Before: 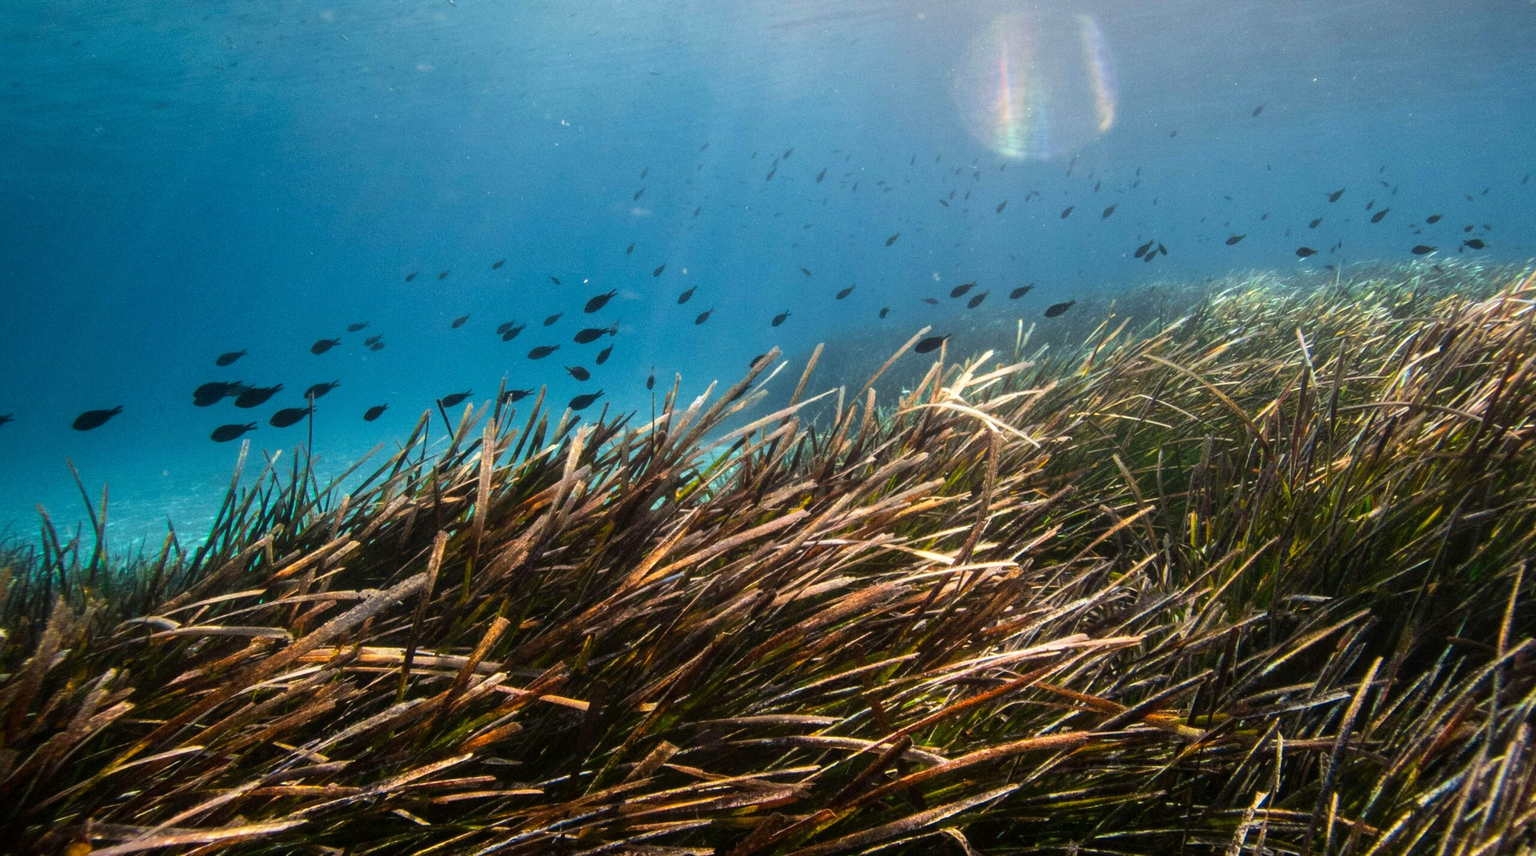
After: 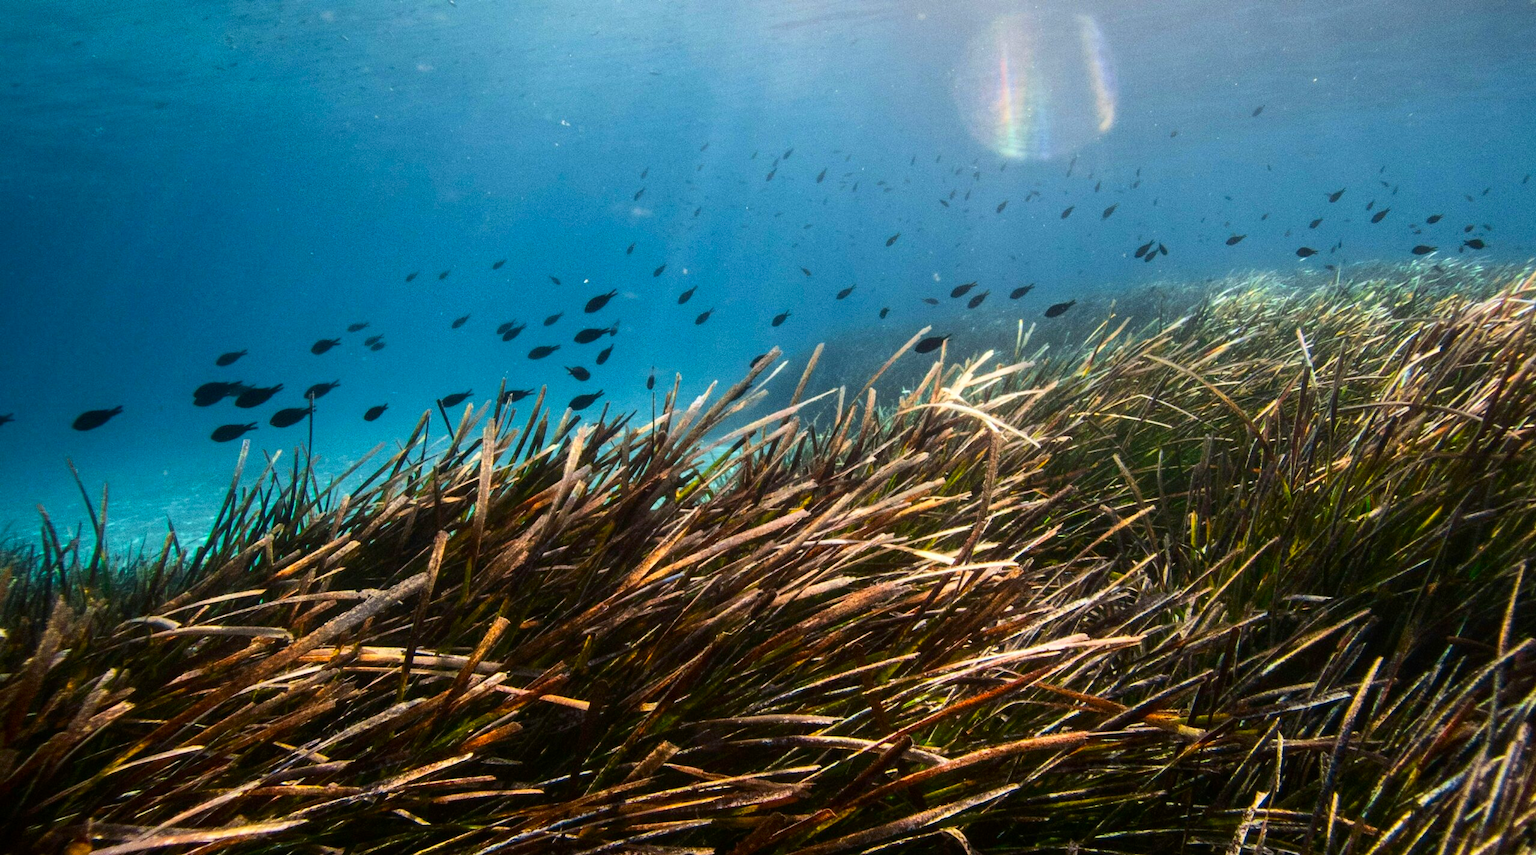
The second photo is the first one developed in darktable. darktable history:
contrast brightness saturation: contrast 0.148, brightness -0.009, saturation 0.096
